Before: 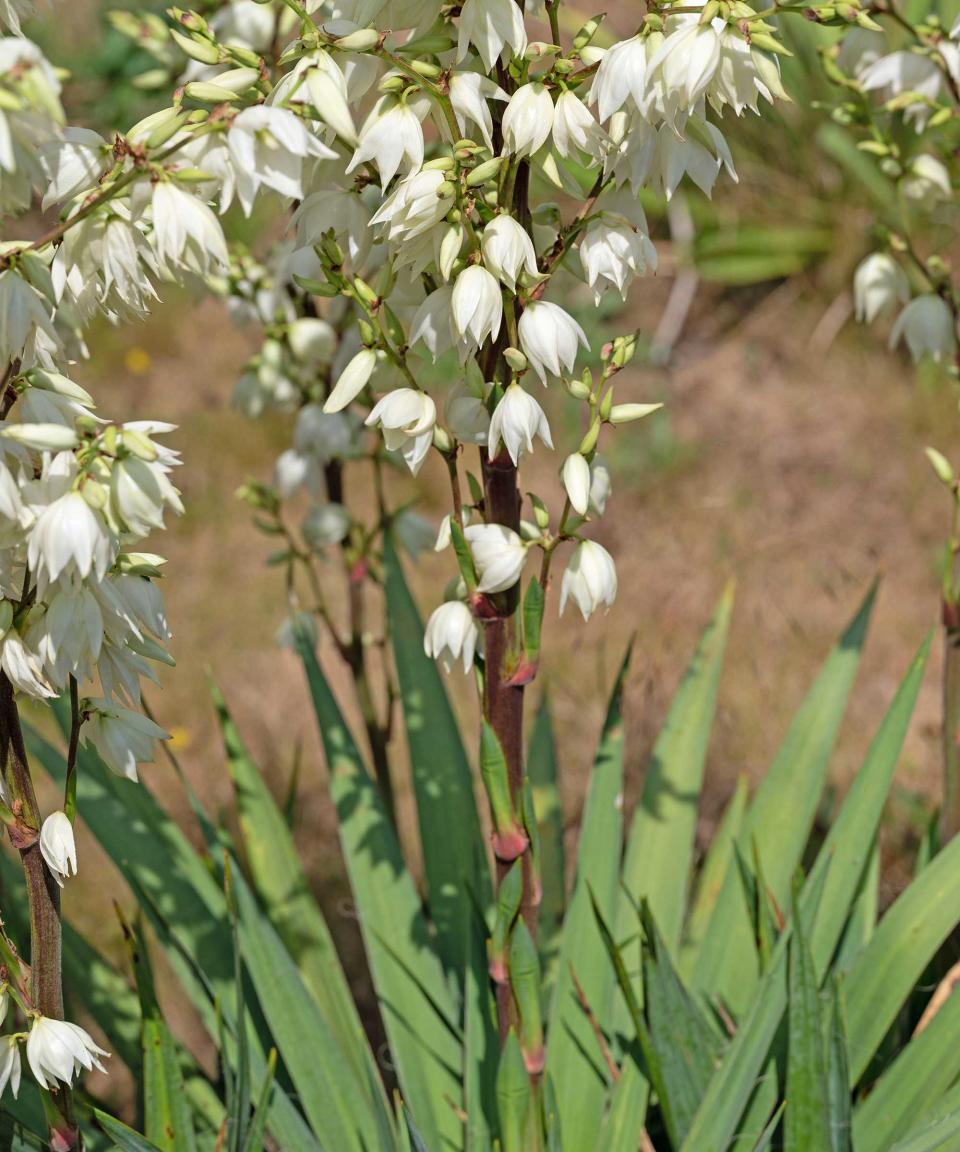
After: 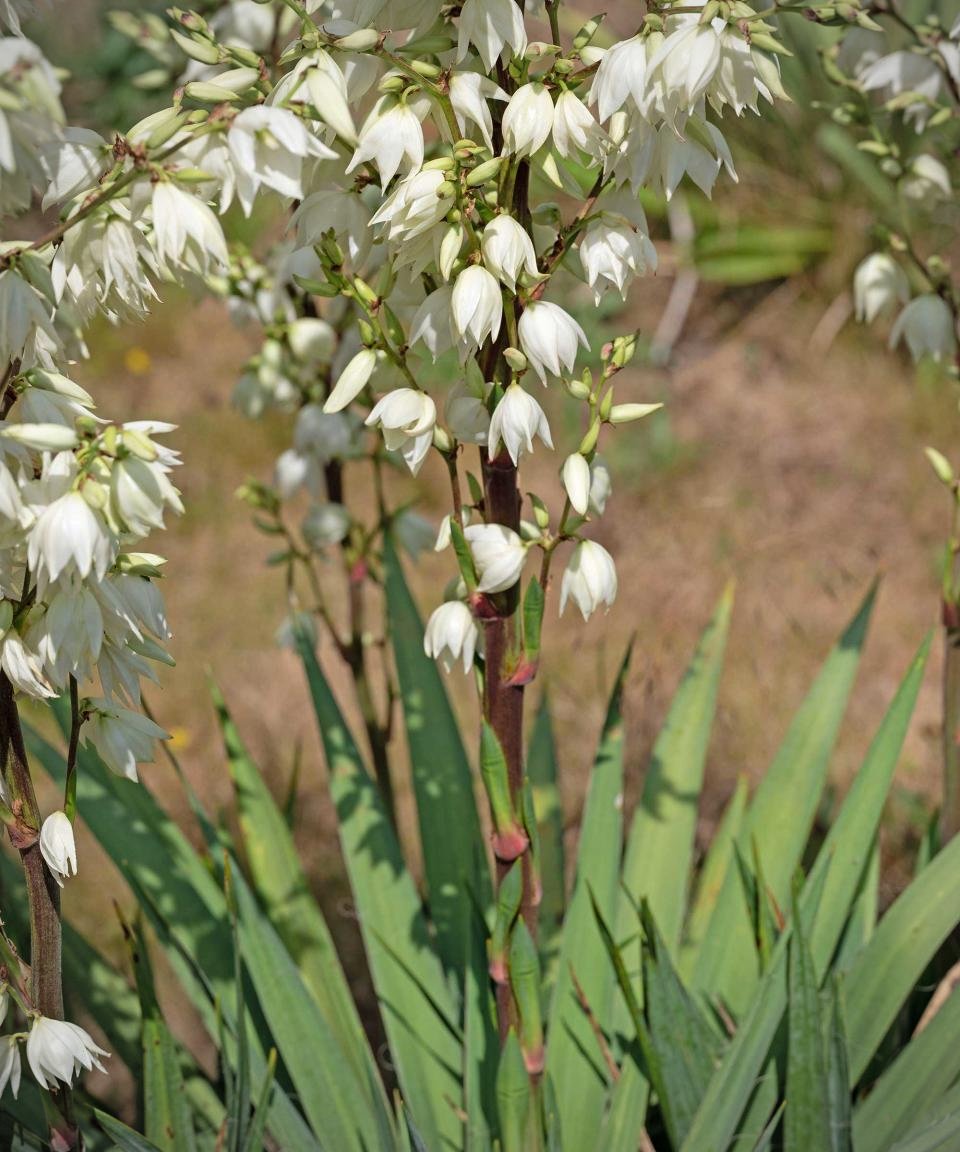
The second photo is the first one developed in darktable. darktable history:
vignetting: fall-off radius 60.92%
exposure: compensate highlight preservation false
